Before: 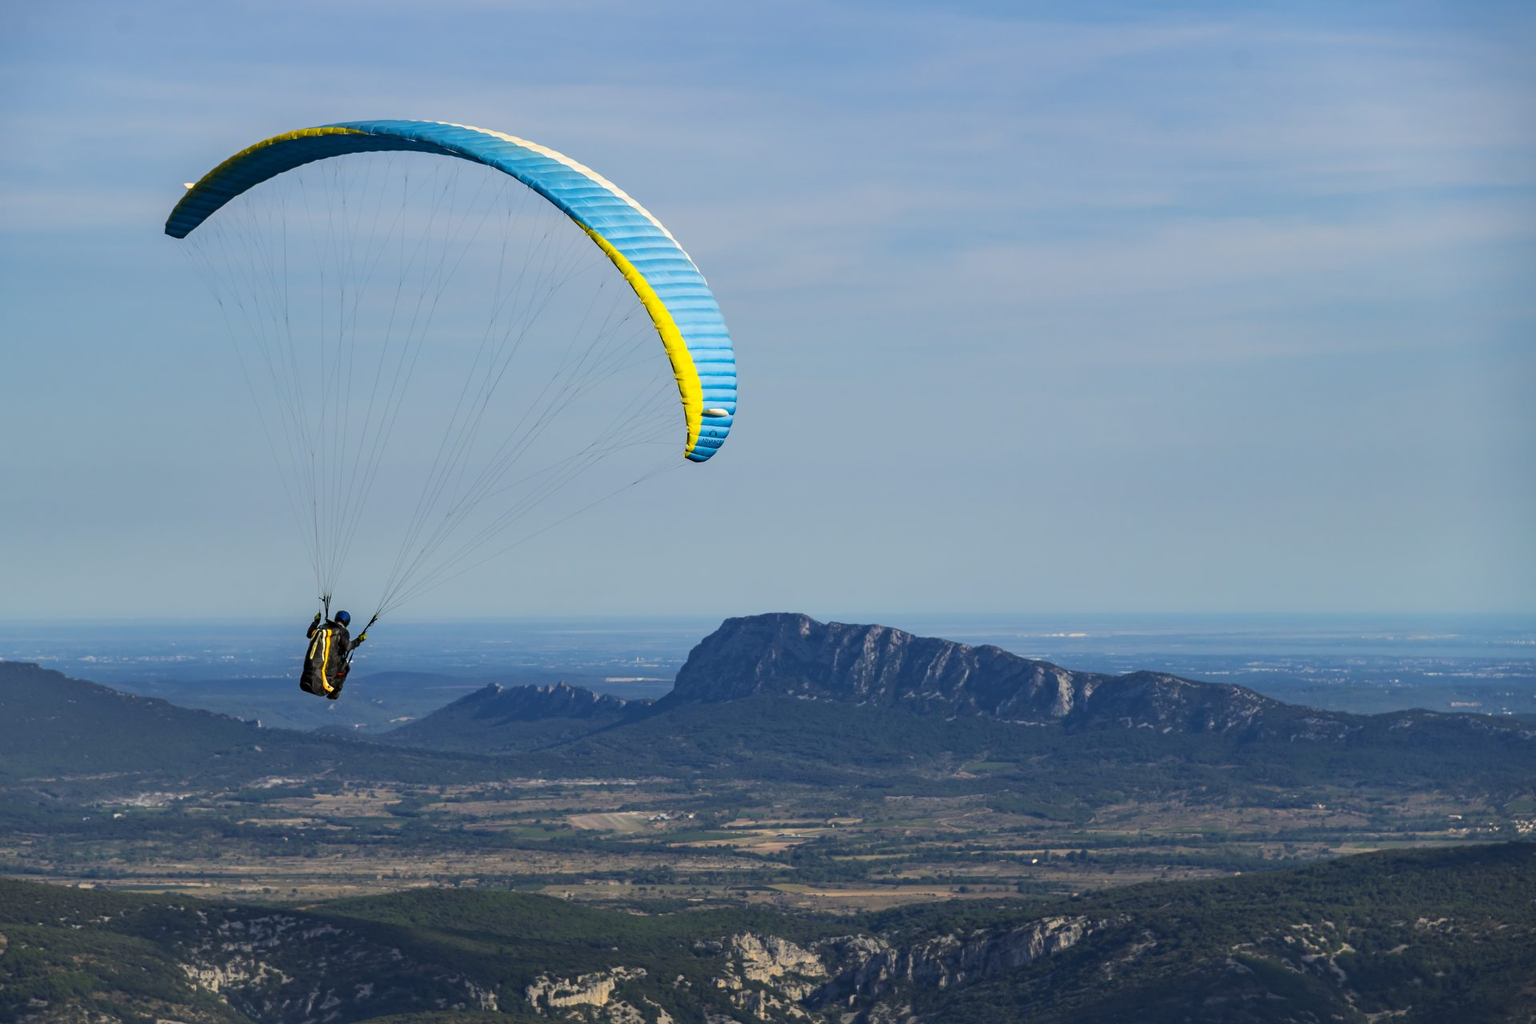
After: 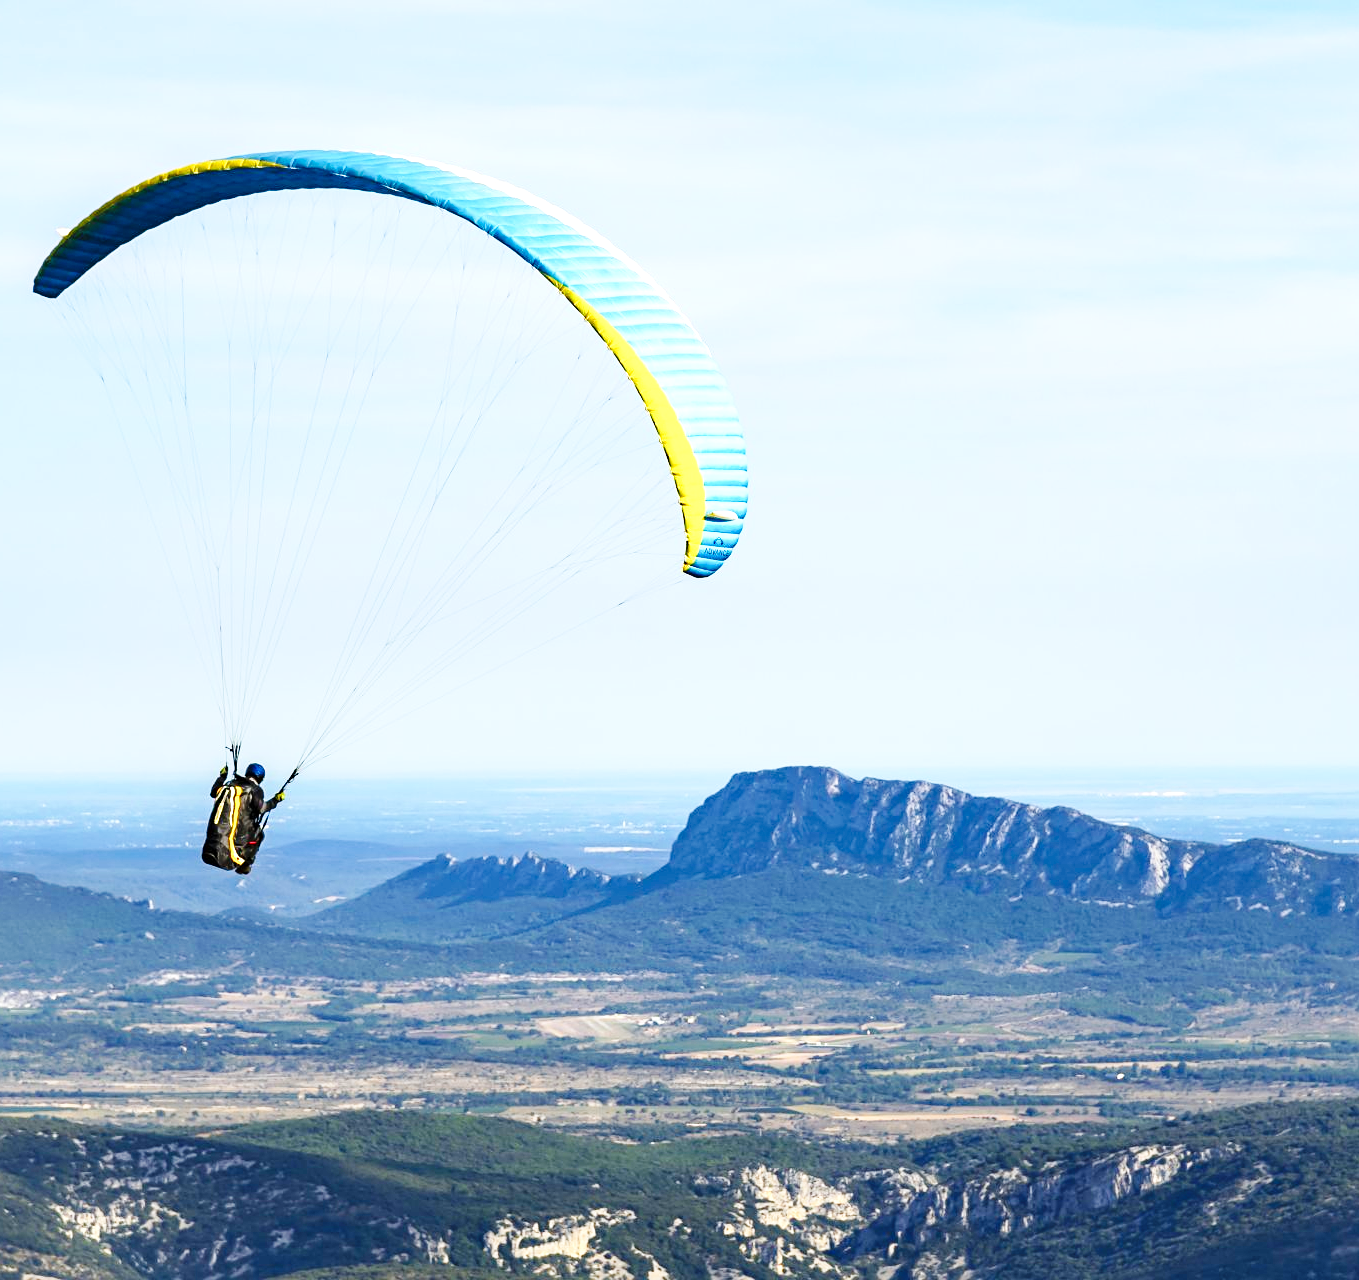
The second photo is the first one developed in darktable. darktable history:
exposure: black level correction 0, exposure 1.125 EV, compensate exposure bias true, compensate highlight preservation false
base curve: curves: ch0 [(0, 0) (0.036, 0.025) (0.121, 0.166) (0.206, 0.329) (0.605, 0.79) (1, 1)], preserve colors none
crop and rotate: left 9.061%, right 20.142%
sharpen: amount 0.2
